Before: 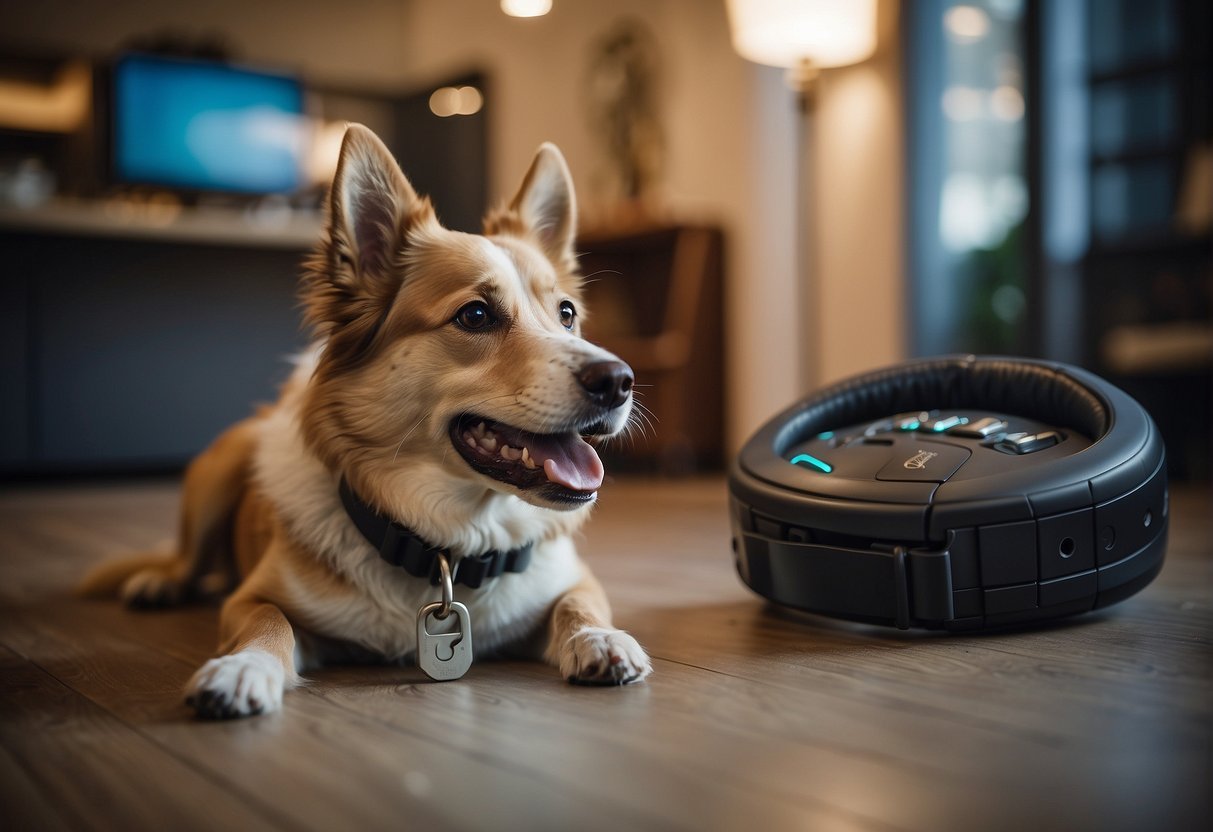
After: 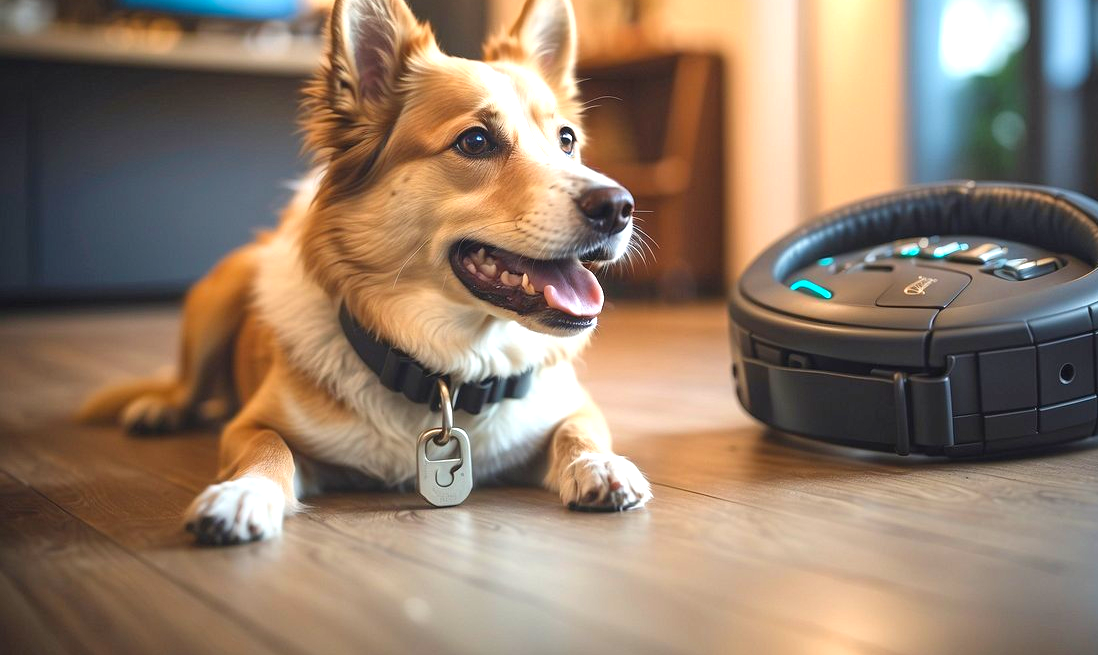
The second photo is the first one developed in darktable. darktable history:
crop: top 20.916%, right 9.437%, bottom 0.316%
contrast equalizer: y [[0.439, 0.44, 0.442, 0.457, 0.493, 0.498], [0.5 ×6], [0.5 ×6], [0 ×6], [0 ×6]], mix 0.59
exposure: black level correction 0, exposure 1.2 EV, compensate exposure bias true, compensate highlight preservation false
contrast brightness saturation: contrast 0.03, brightness 0.06, saturation 0.13
